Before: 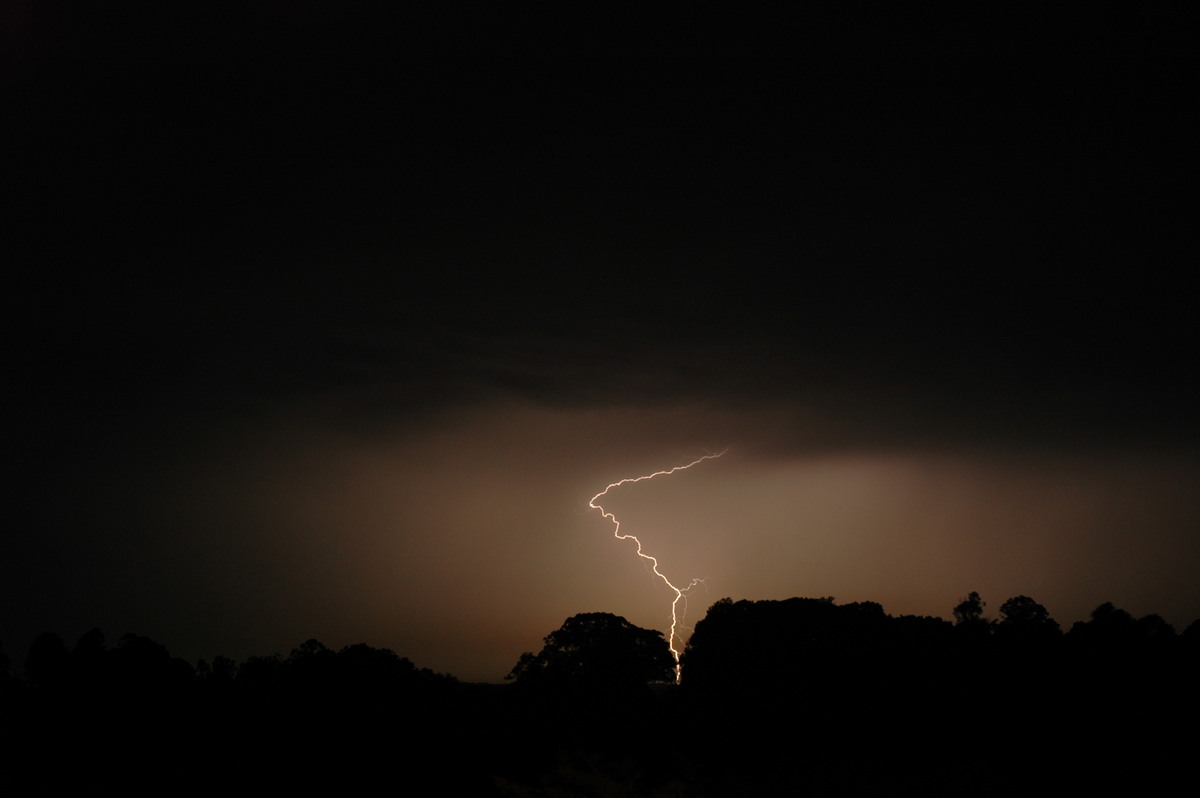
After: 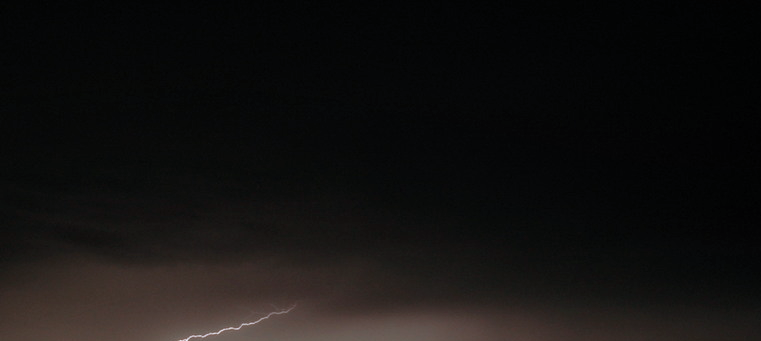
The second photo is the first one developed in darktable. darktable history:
crop: left 36.02%, top 18.169%, right 0.519%, bottom 38.974%
color correction: highlights a* -8.72, highlights b* -23.28
local contrast: highlights 102%, shadows 102%, detail 119%, midtone range 0.2
